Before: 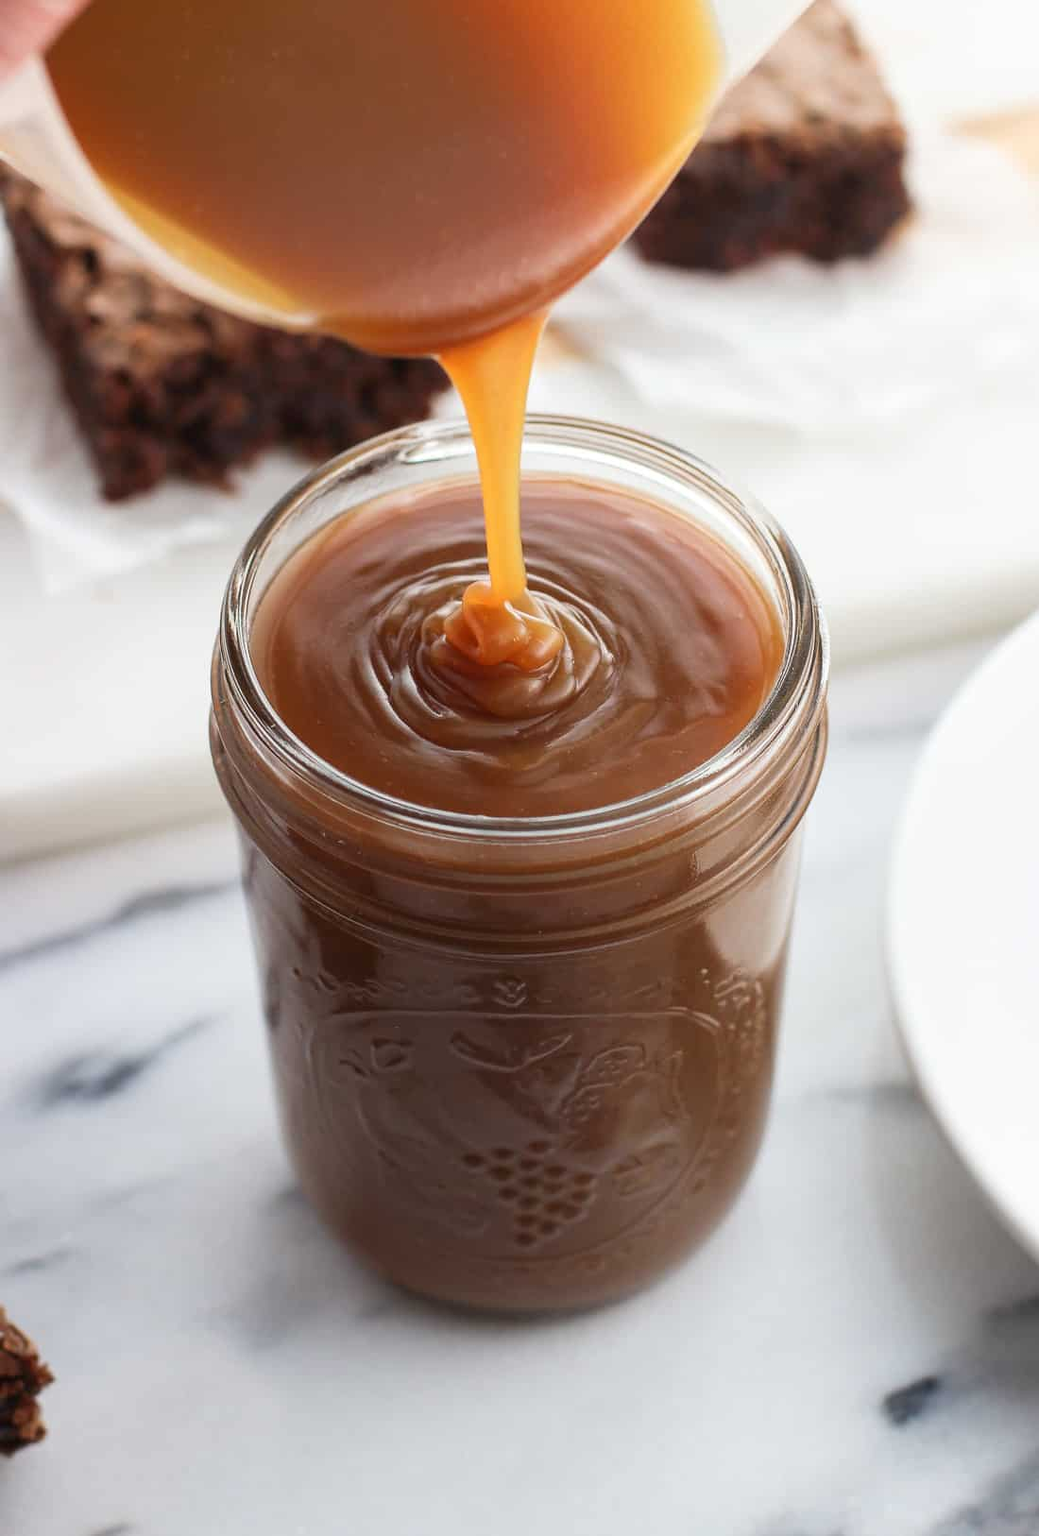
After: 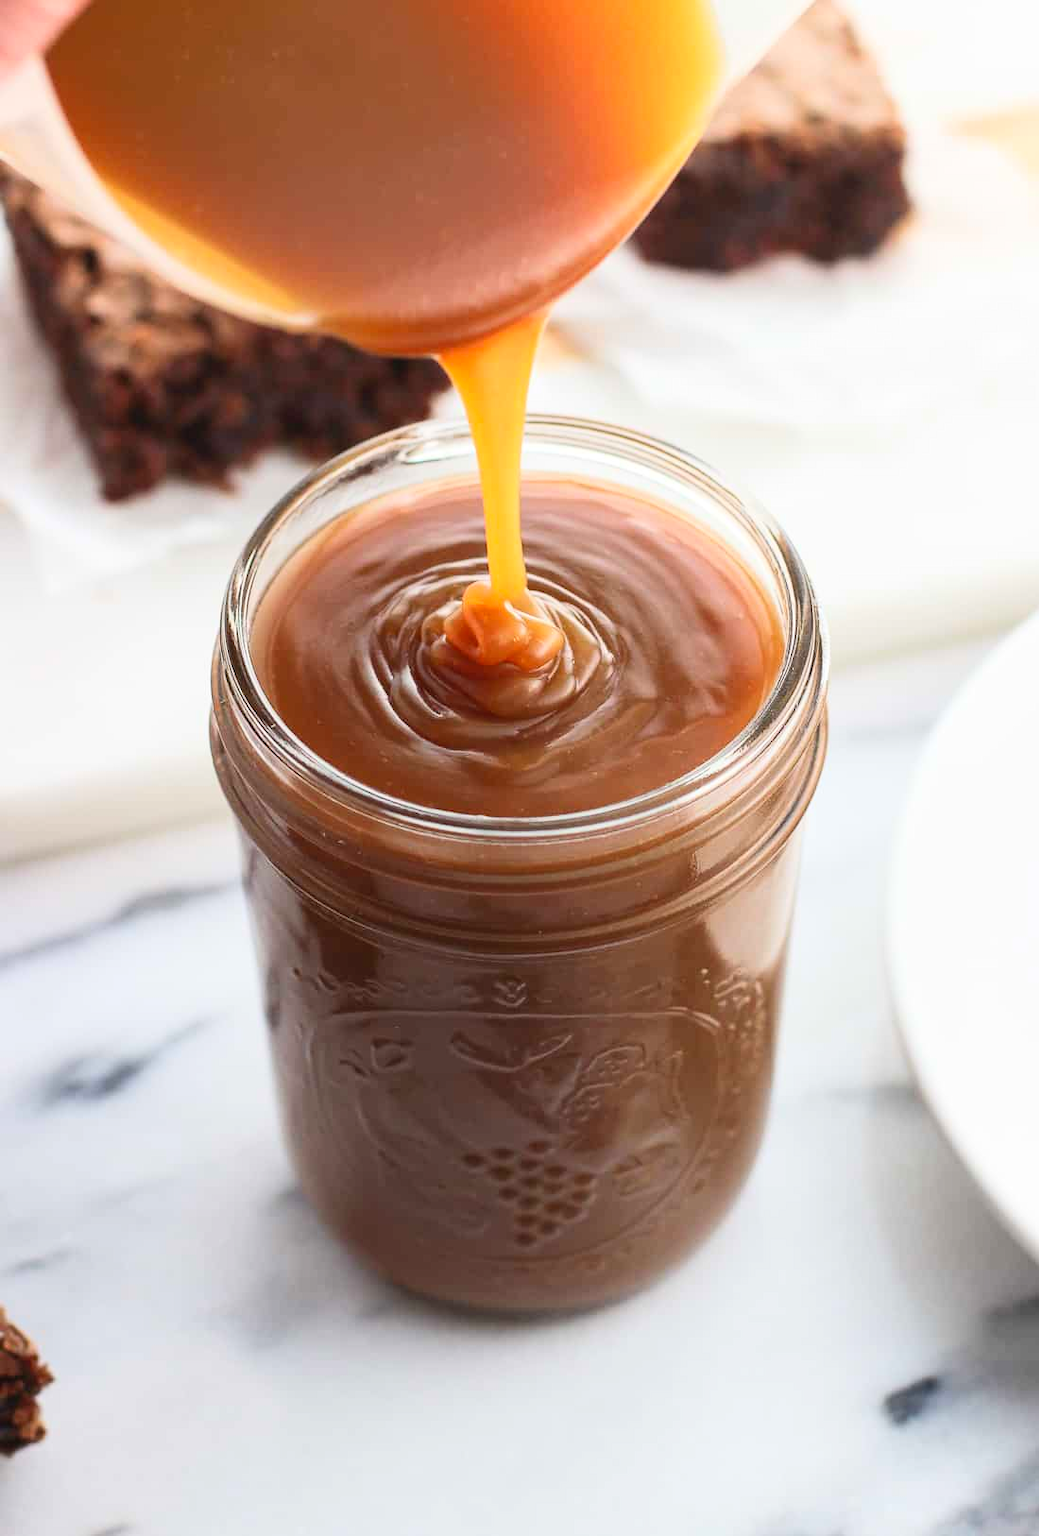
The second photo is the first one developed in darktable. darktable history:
contrast brightness saturation: contrast 0.196, brightness 0.168, saturation 0.229
